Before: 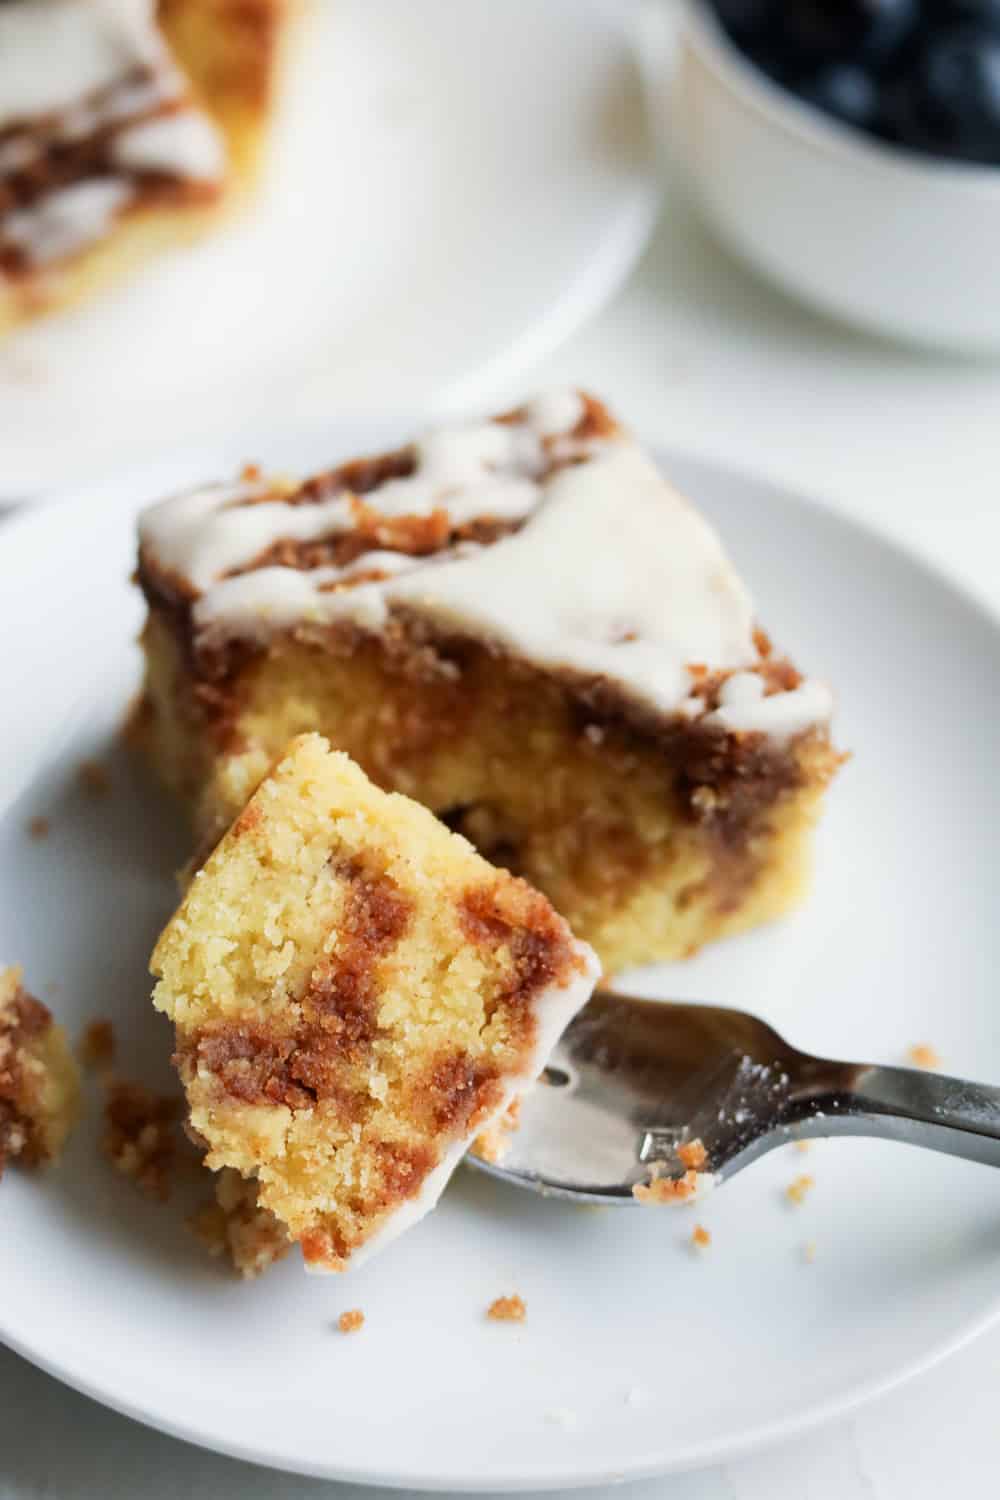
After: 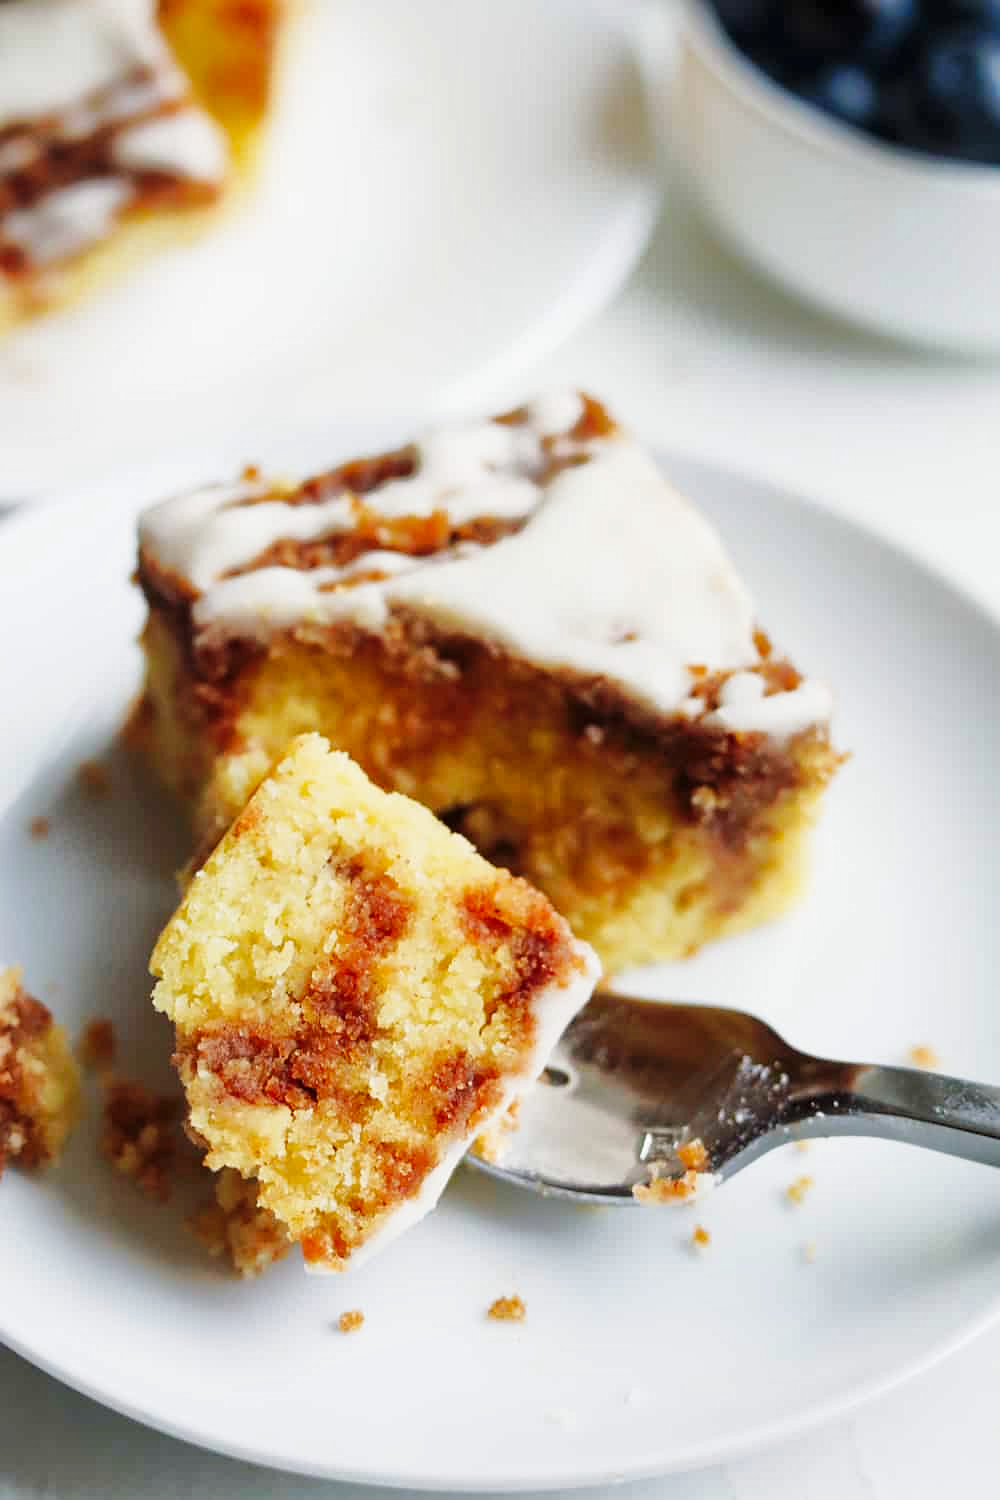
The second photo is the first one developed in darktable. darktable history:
base curve: curves: ch0 [(0, 0) (0.032, 0.025) (0.121, 0.166) (0.206, 0.329) (0.605, 0.79) (1, 1)], preserve colors none
shadows and highlights: on, module defaults
sharpen: radius 1.219, amount 0.289, threshold 0.005
exposure: compensate highlight preservation false
